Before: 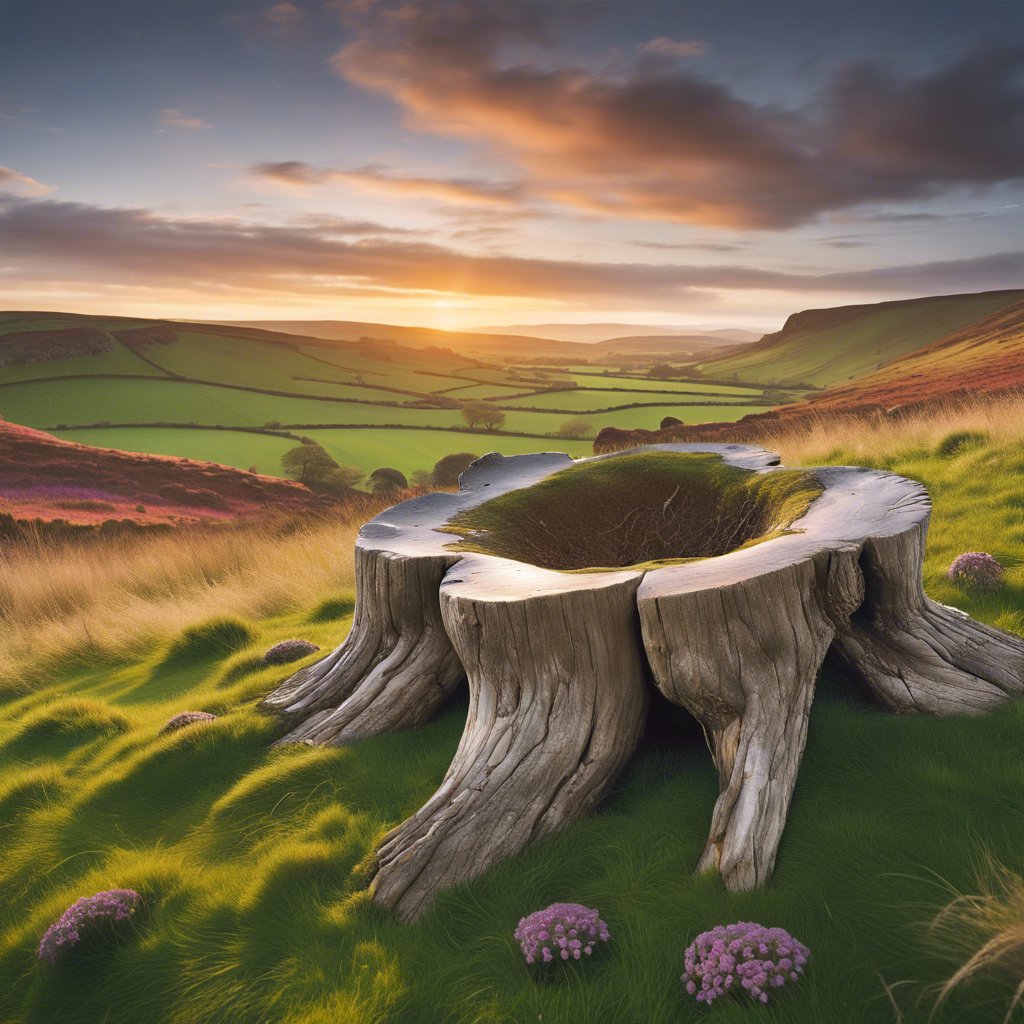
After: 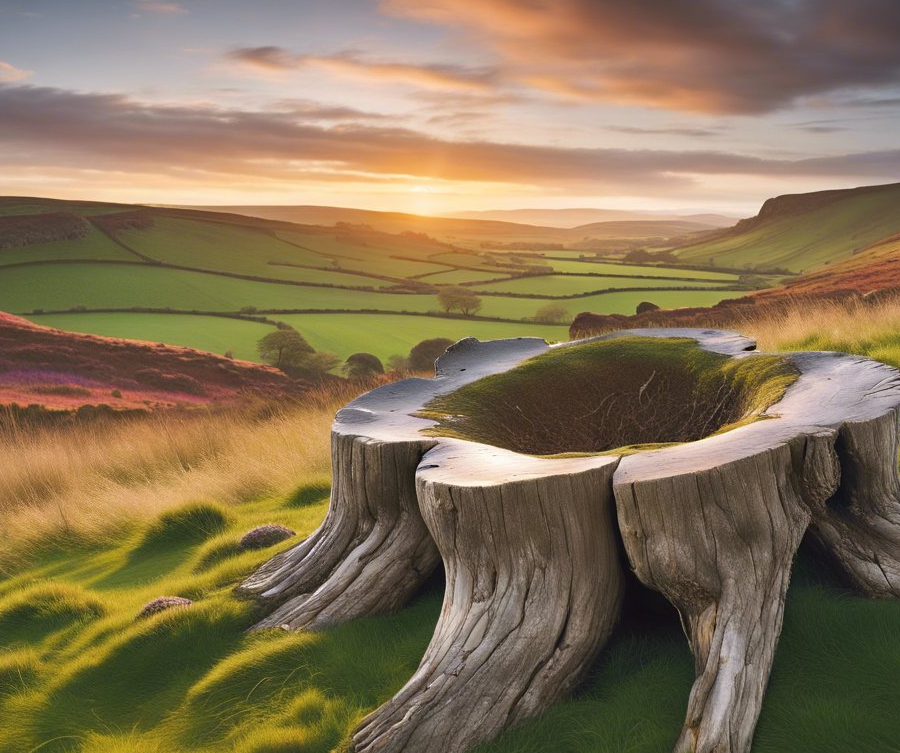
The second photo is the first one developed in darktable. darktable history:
crop and rotate: left 2.425%, top 11.305%, right 9.6%, bottom 15.08%
sharpen: radius 5.325, amount 0.312, threshold 26.433
